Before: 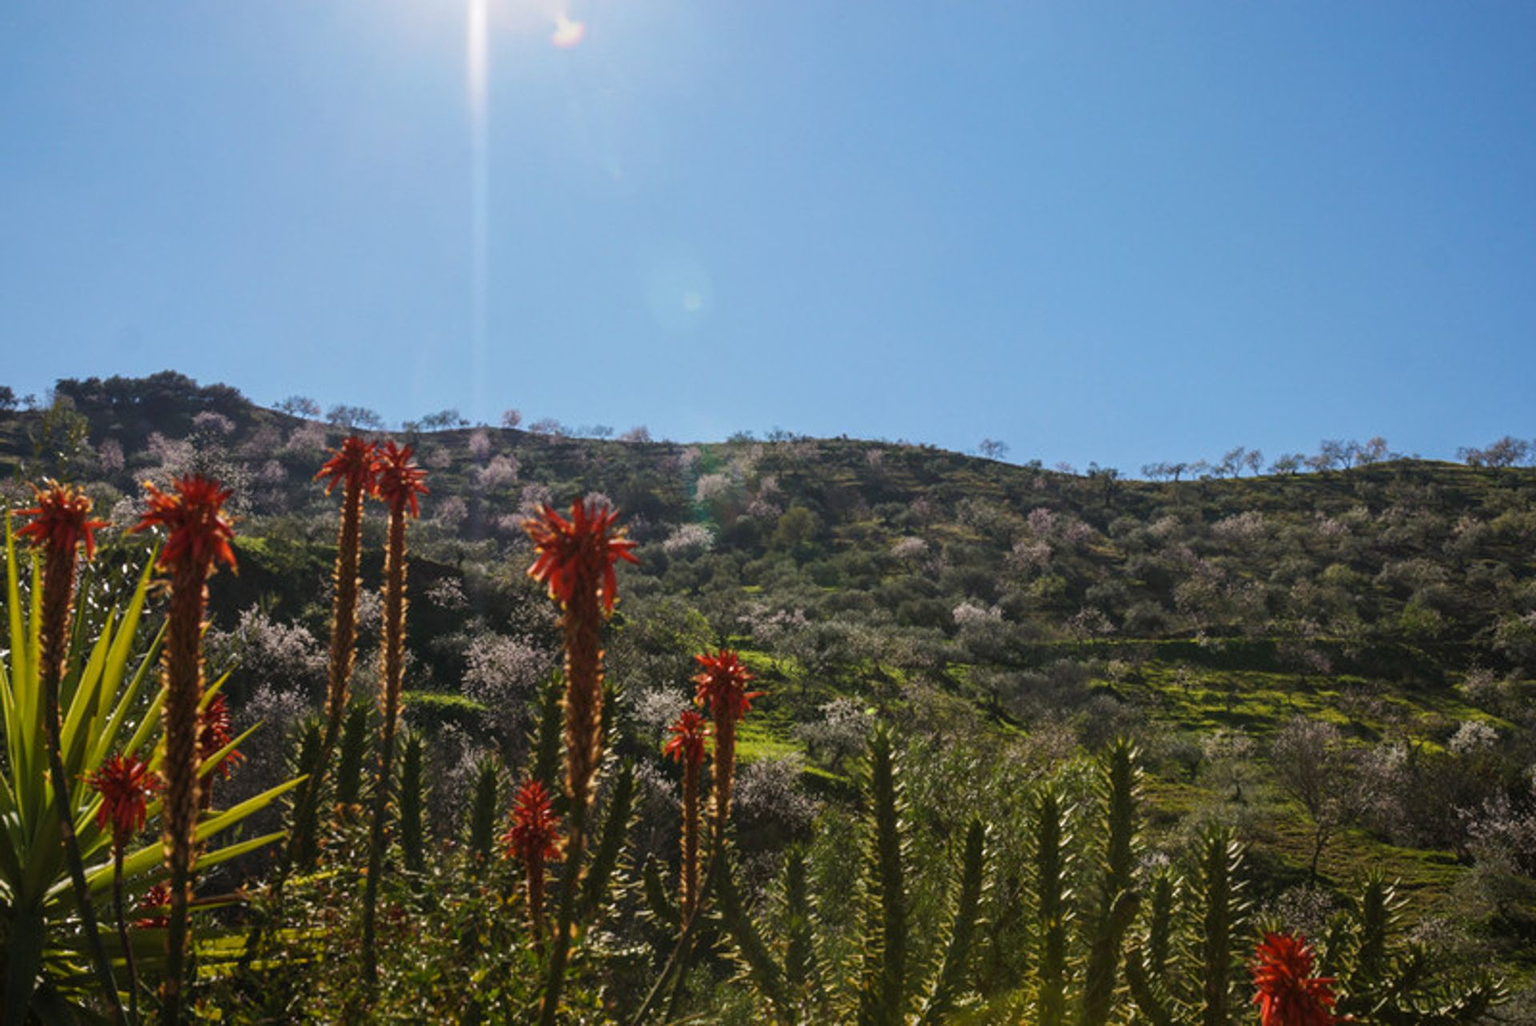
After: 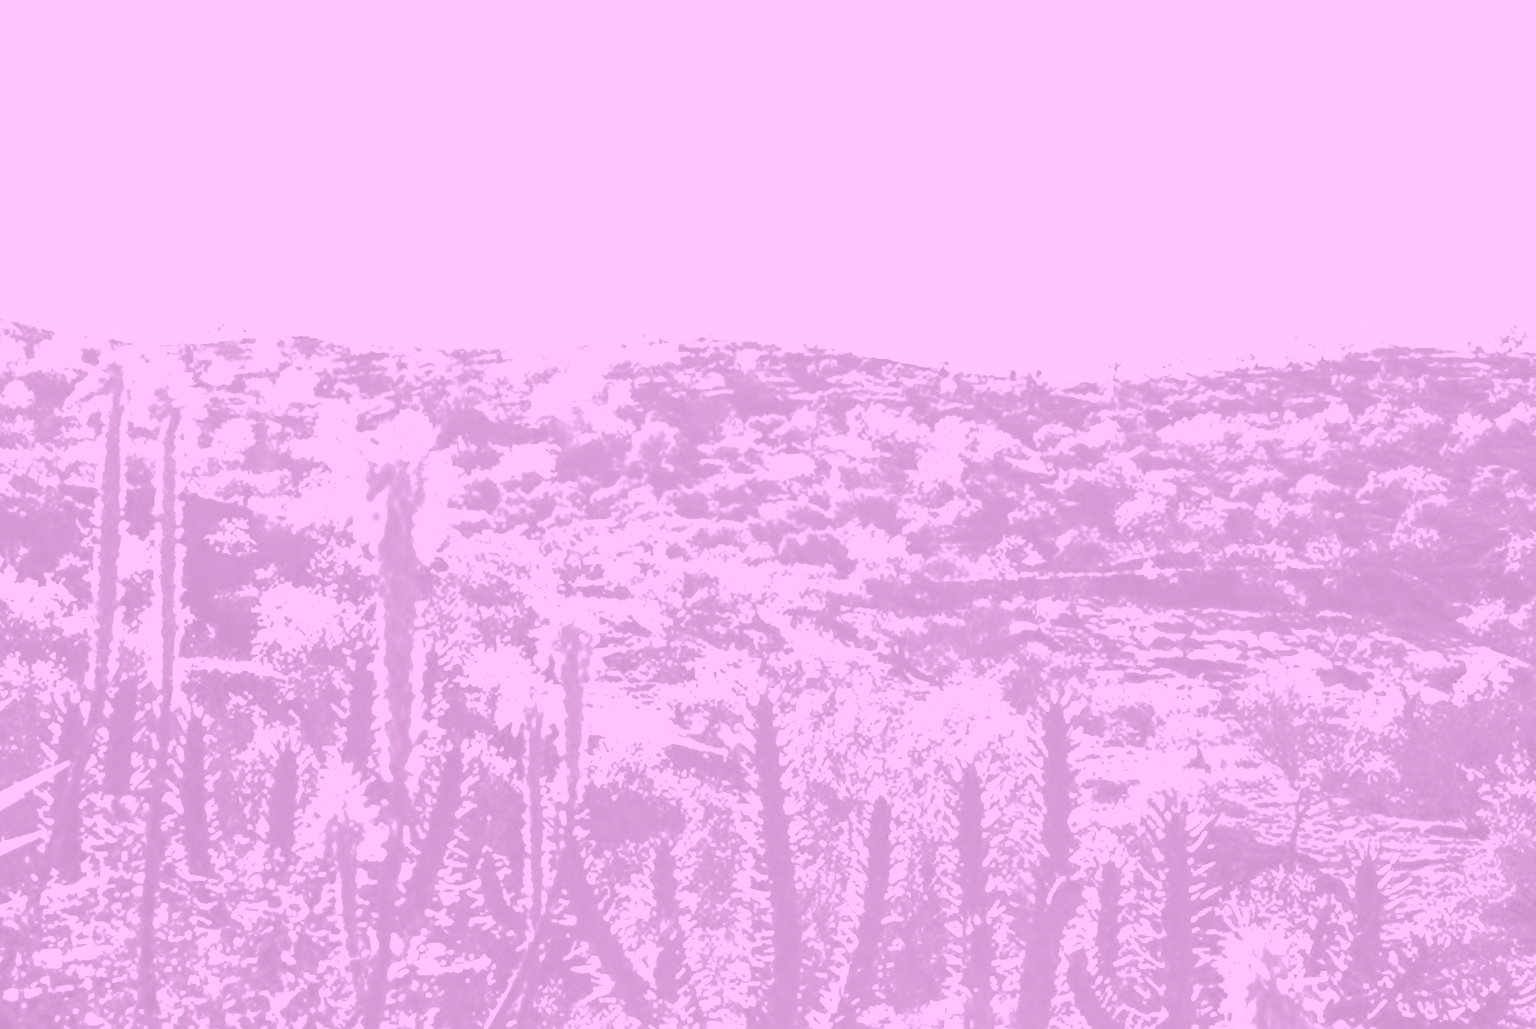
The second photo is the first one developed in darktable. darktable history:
velvia: on, module defaults
rgb levels: levels [[0.01, 0.419, 0.839], [0, 0.5, 1], [0, 0.5, 1]]
colorize: hue 331.2°, saturation 69%, source mix 30.28%, lightness 69.02%, version 1
crop: left 16.315%, top 14.246%
white balance: red 4.26, blue 1.802
base curve: curves: ch0 [(0, 0) (0.826, 0.587) (1, 1)]
rotate and perspective: rotation -1.42°, crop left 0.016, crop right 0.984, crop top 0.035, crop bottom 0.965
contrast brightness saturation: contrast 0.77, brightness -1, saturation 1
